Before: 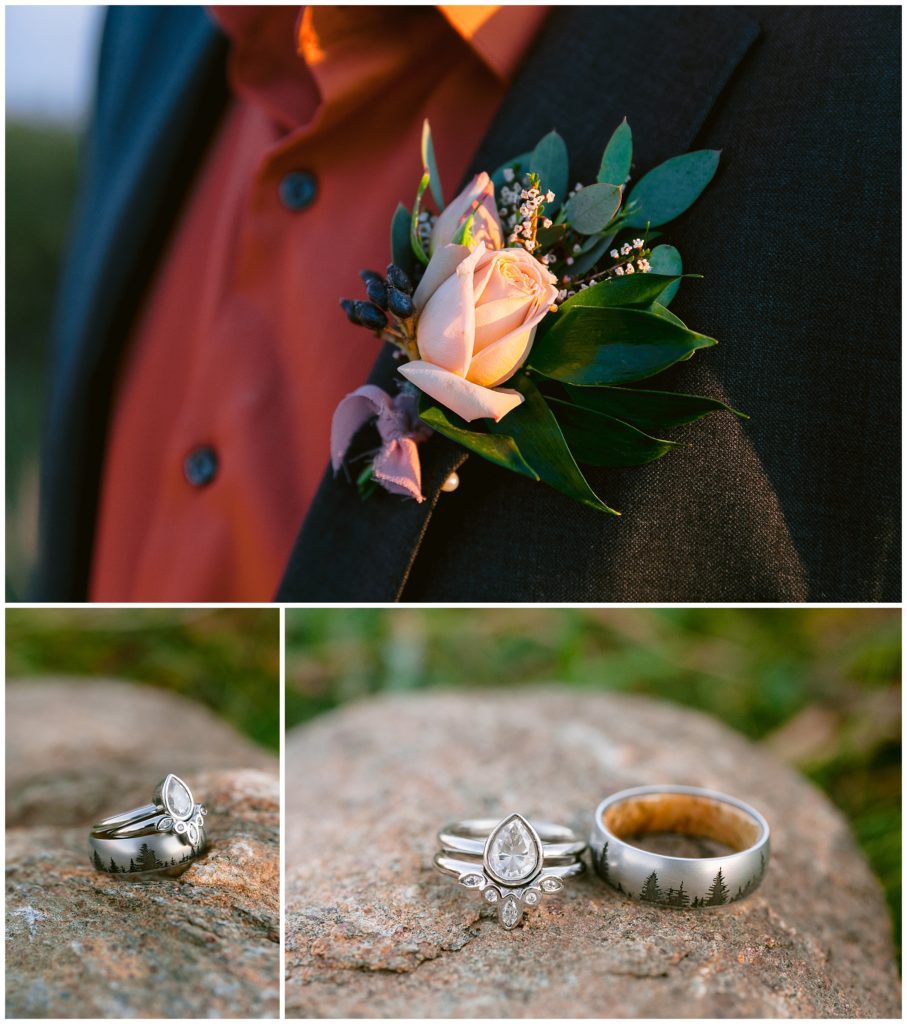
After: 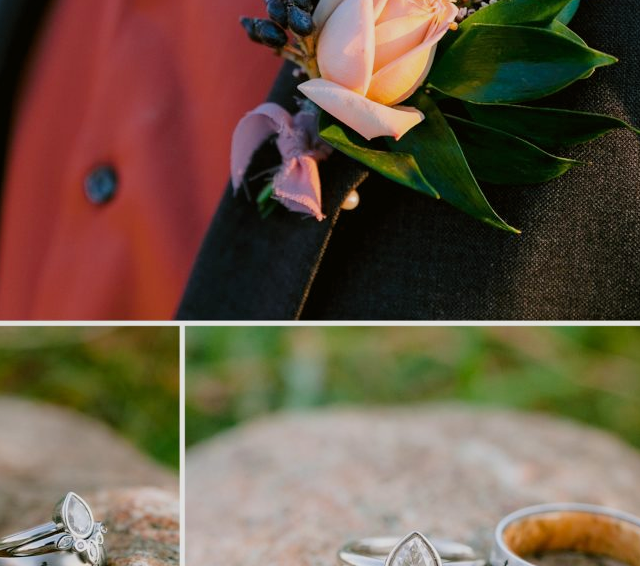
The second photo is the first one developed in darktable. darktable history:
levels: levels [0, 0.474, 0.947]
crop: left 11.123%, top 27.61%, right 18.3%, bottom 17.034%
filmic rgb: middle gray luminance 18.42%, black relative exposure -10.5 EV, white relative exposure 3.4 EV, threshold 6 EV, target black luminance 0%, hardness 6.03, latitude 99%, contrast 0.847, shadows ↔ highlights balance 0.505%, add noise in highlights 0, preserve chrominance max RGB, color science v3 (2019), use custom middle-gray values true, iterations of high-quality reconstruction 0, contrast in highlights soft, enable highlight reconstruction true
